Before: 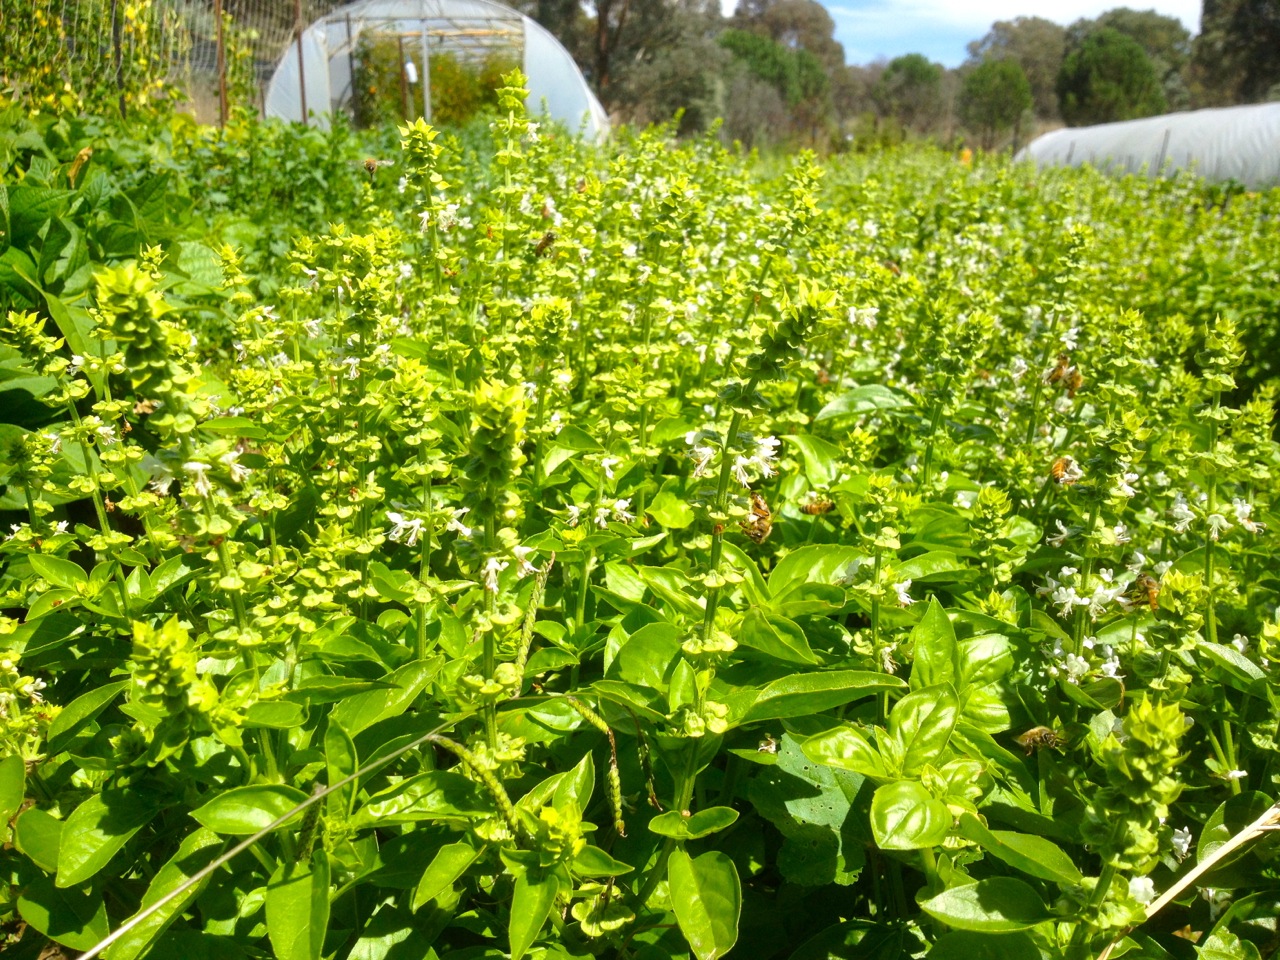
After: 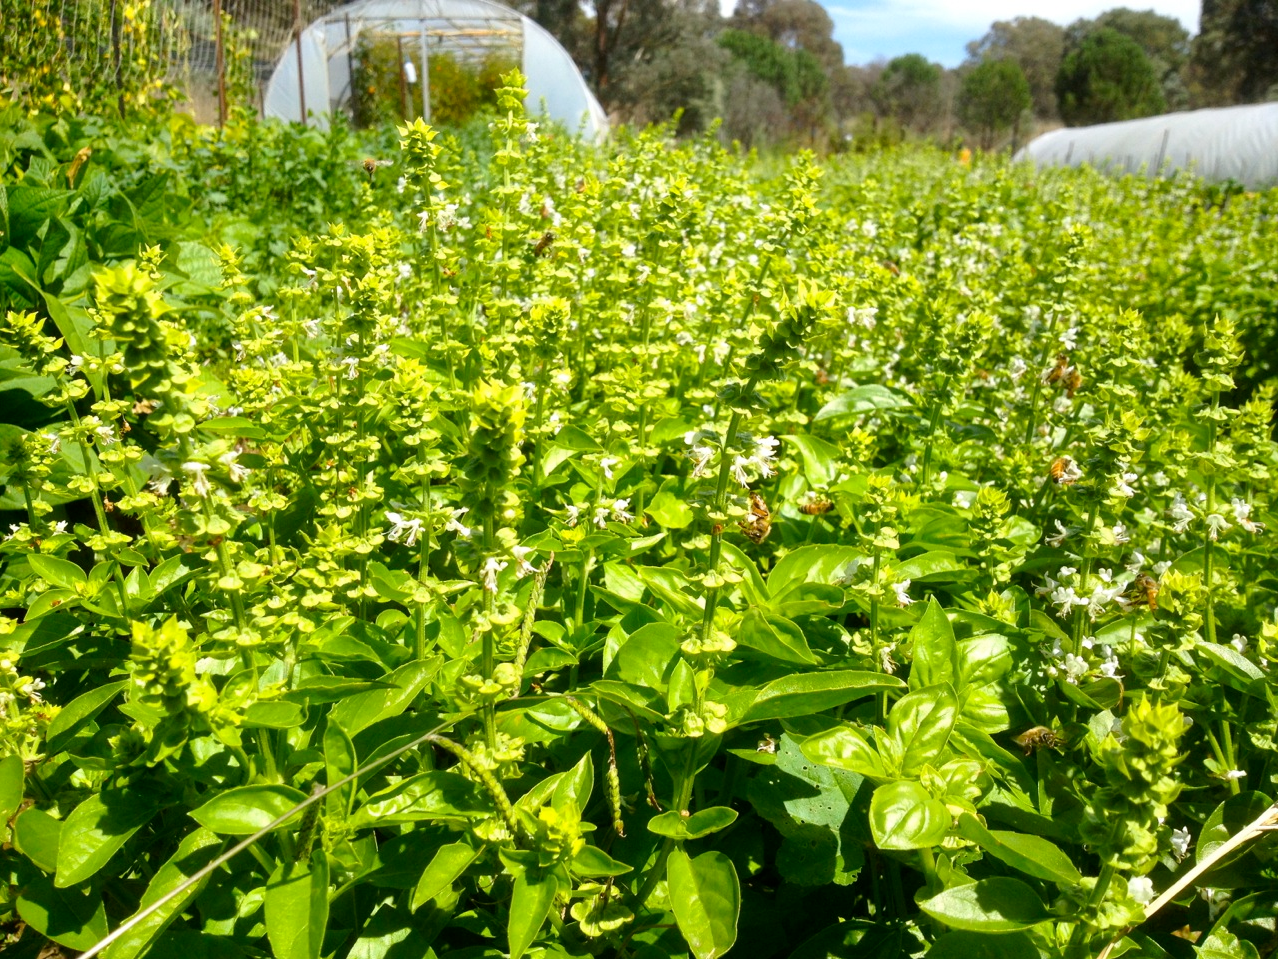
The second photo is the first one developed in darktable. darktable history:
contrast brightness saturation: contrast 0.07
crop and rotate: left 0.126%
